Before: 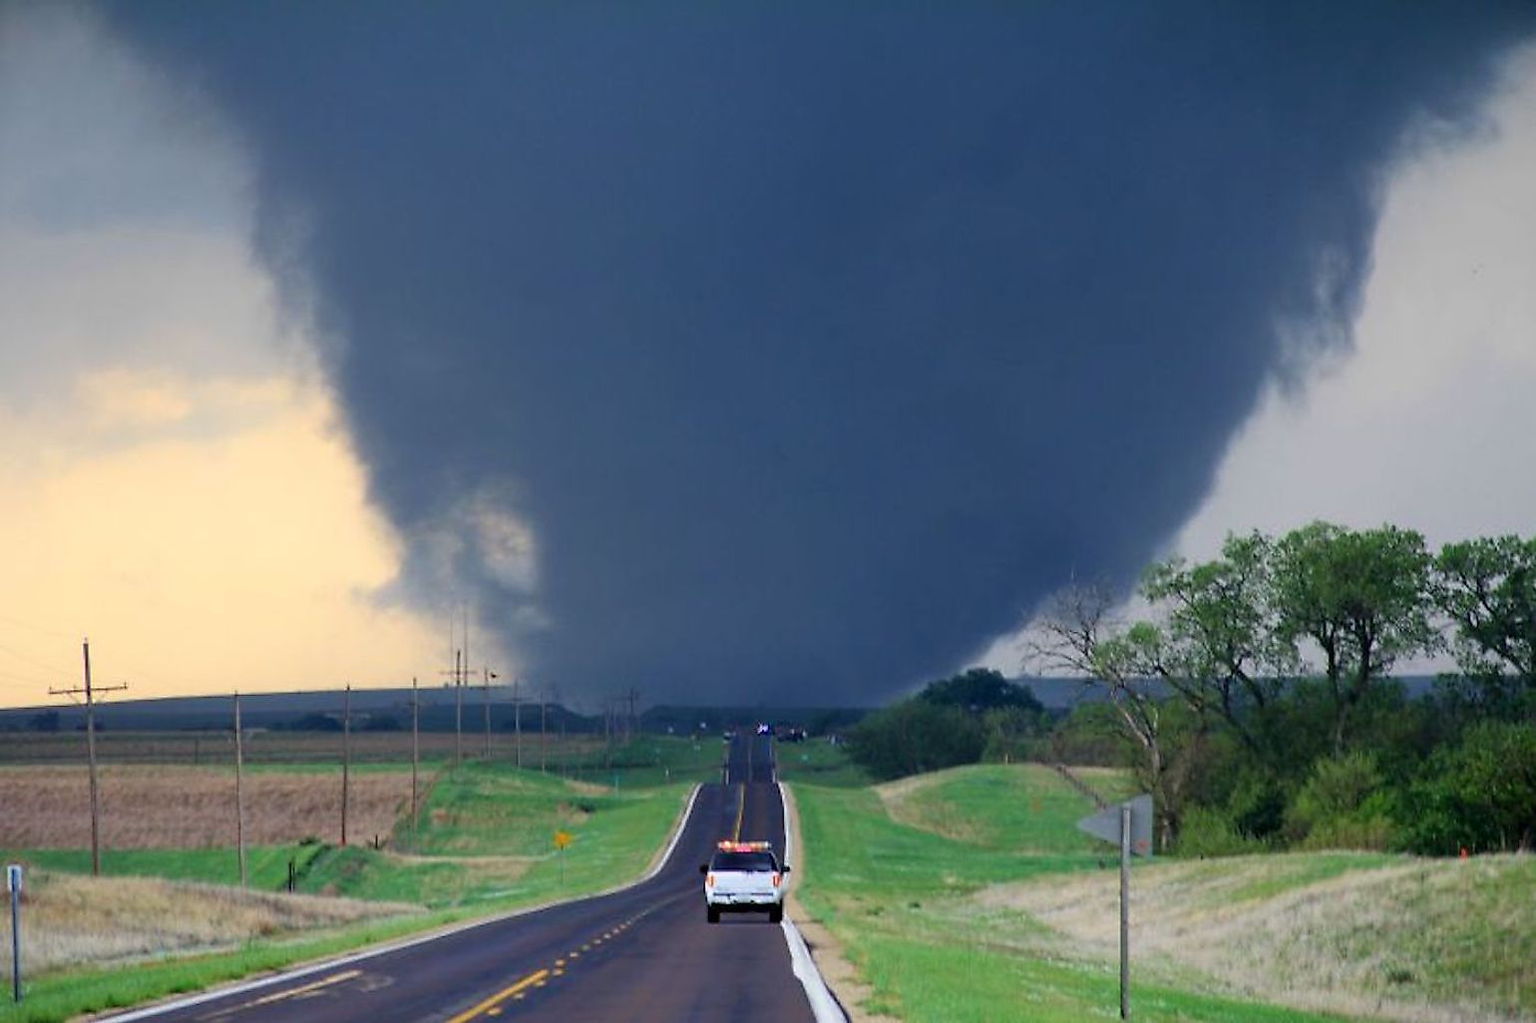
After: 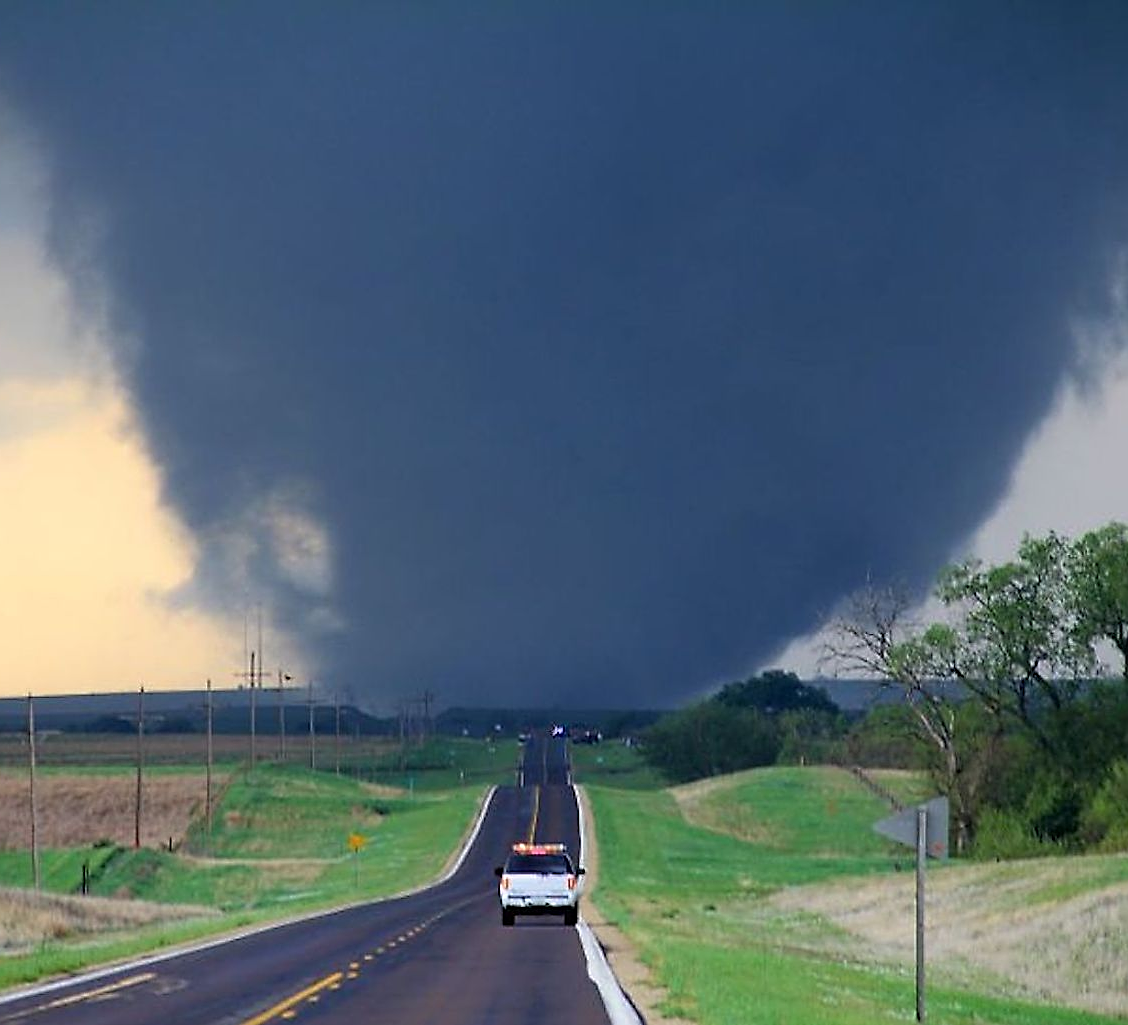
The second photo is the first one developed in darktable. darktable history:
crop: left 13.443%, right 13.31%
sharpen: on, module defaults
